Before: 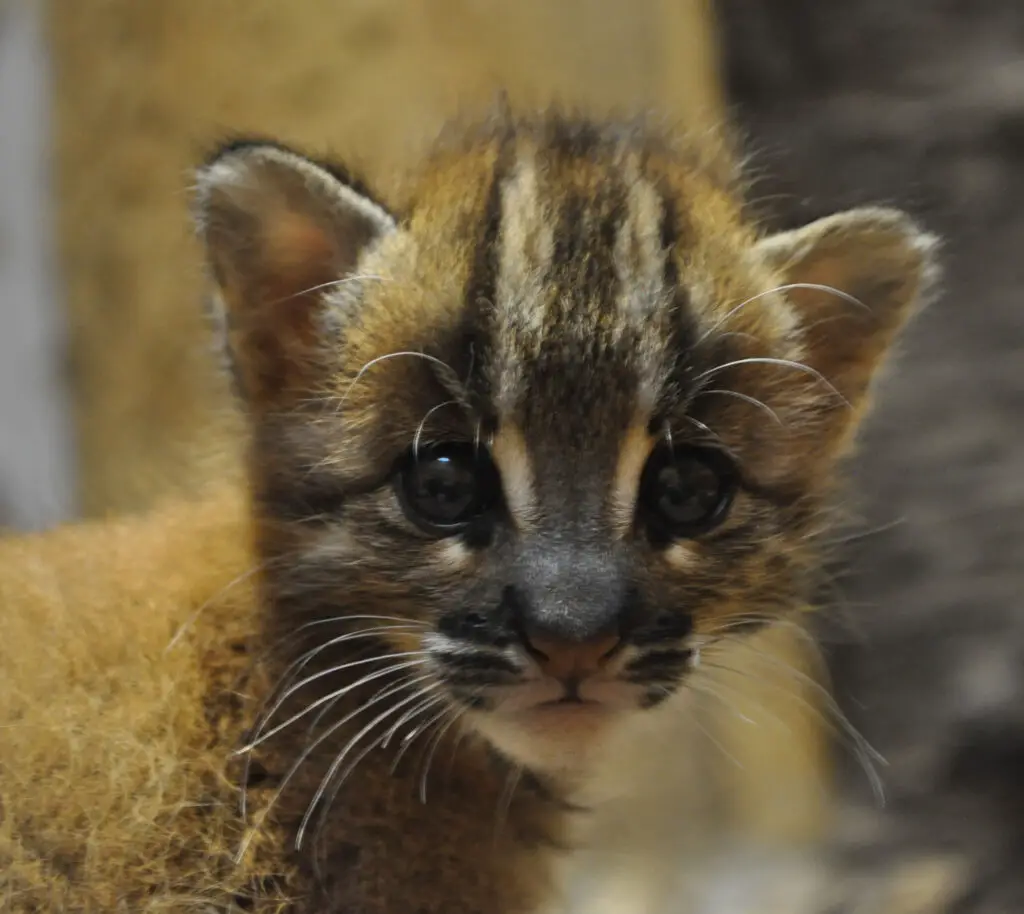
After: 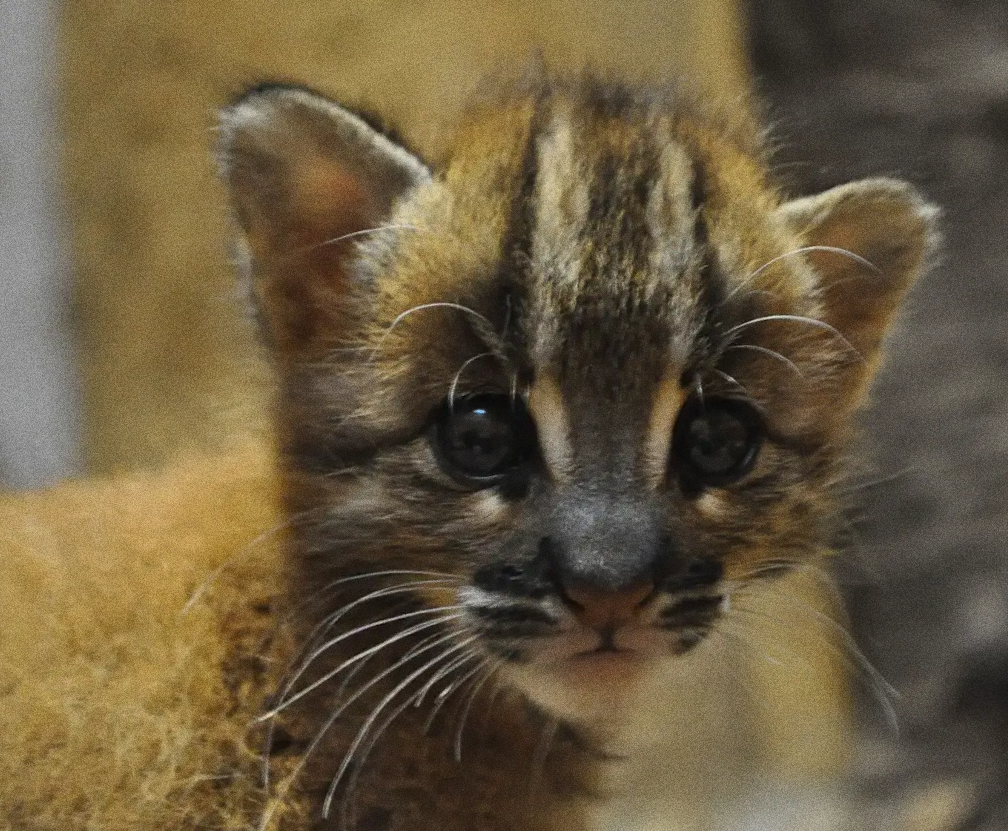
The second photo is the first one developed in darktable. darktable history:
rotate and perspective: rotation -0.013°, lens shift (vertical) -0.027, lens shift (horizontal) 0.178, crop left 0.016, crop right 0.989, crop top 0.082, crop bottom 0.918
grain: coarseness 0.09 ISO, strength 40%
